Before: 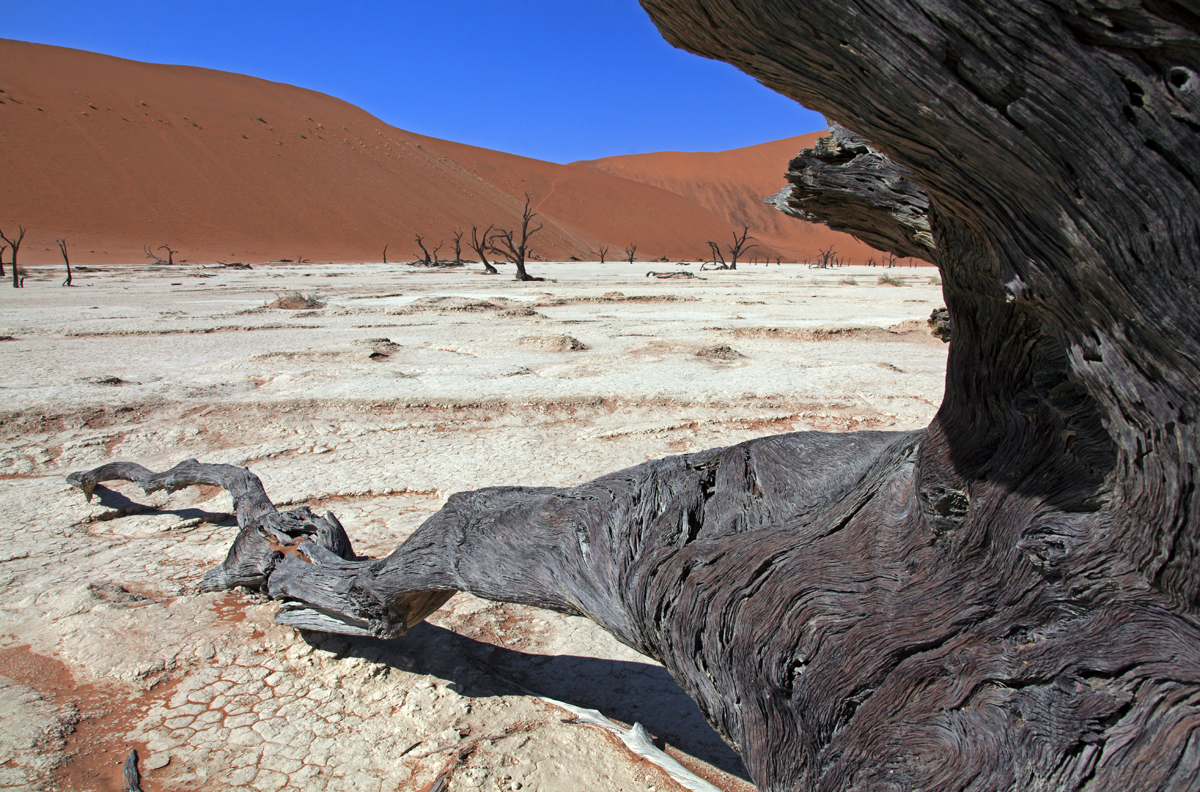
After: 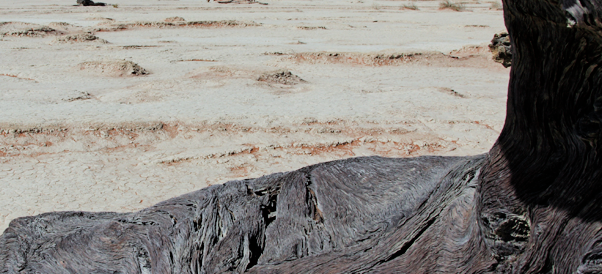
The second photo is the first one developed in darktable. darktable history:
filmic rgb: black relative exposure -7.32 EV, white relative exposure 5.09 EV, hardness 3.2
crop: left 36.607%, top 34.735%, right 13.146%, bottom 30.611%
